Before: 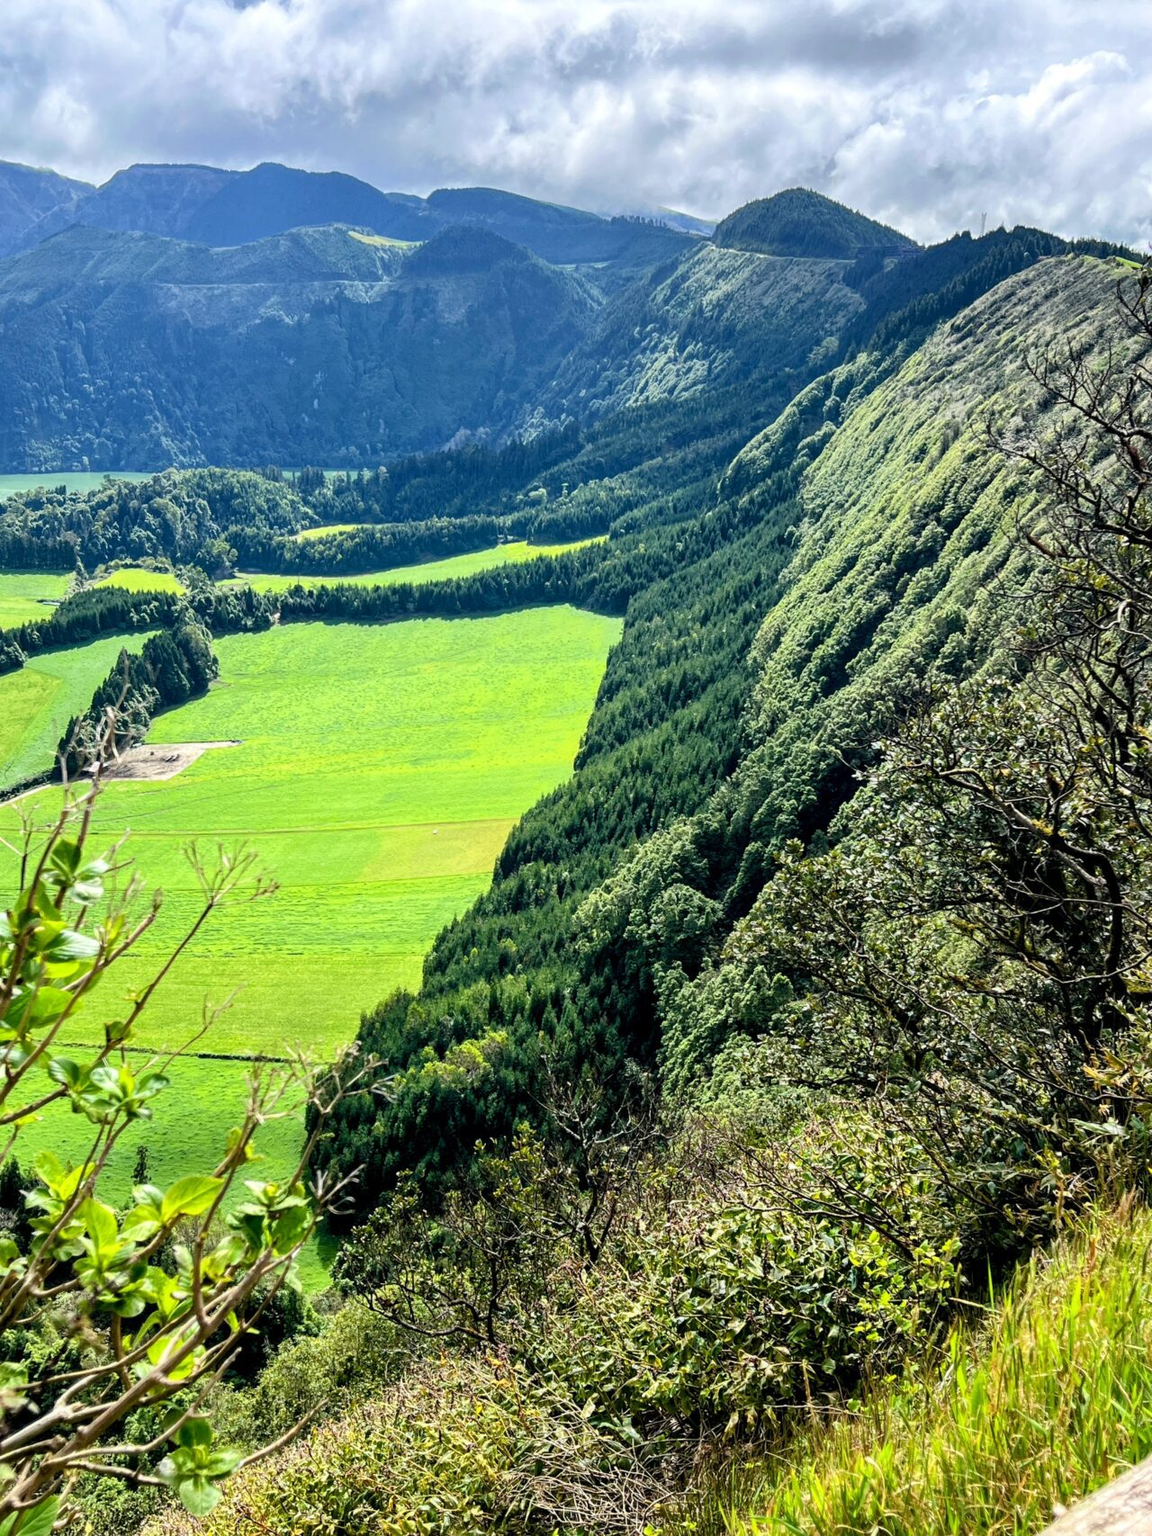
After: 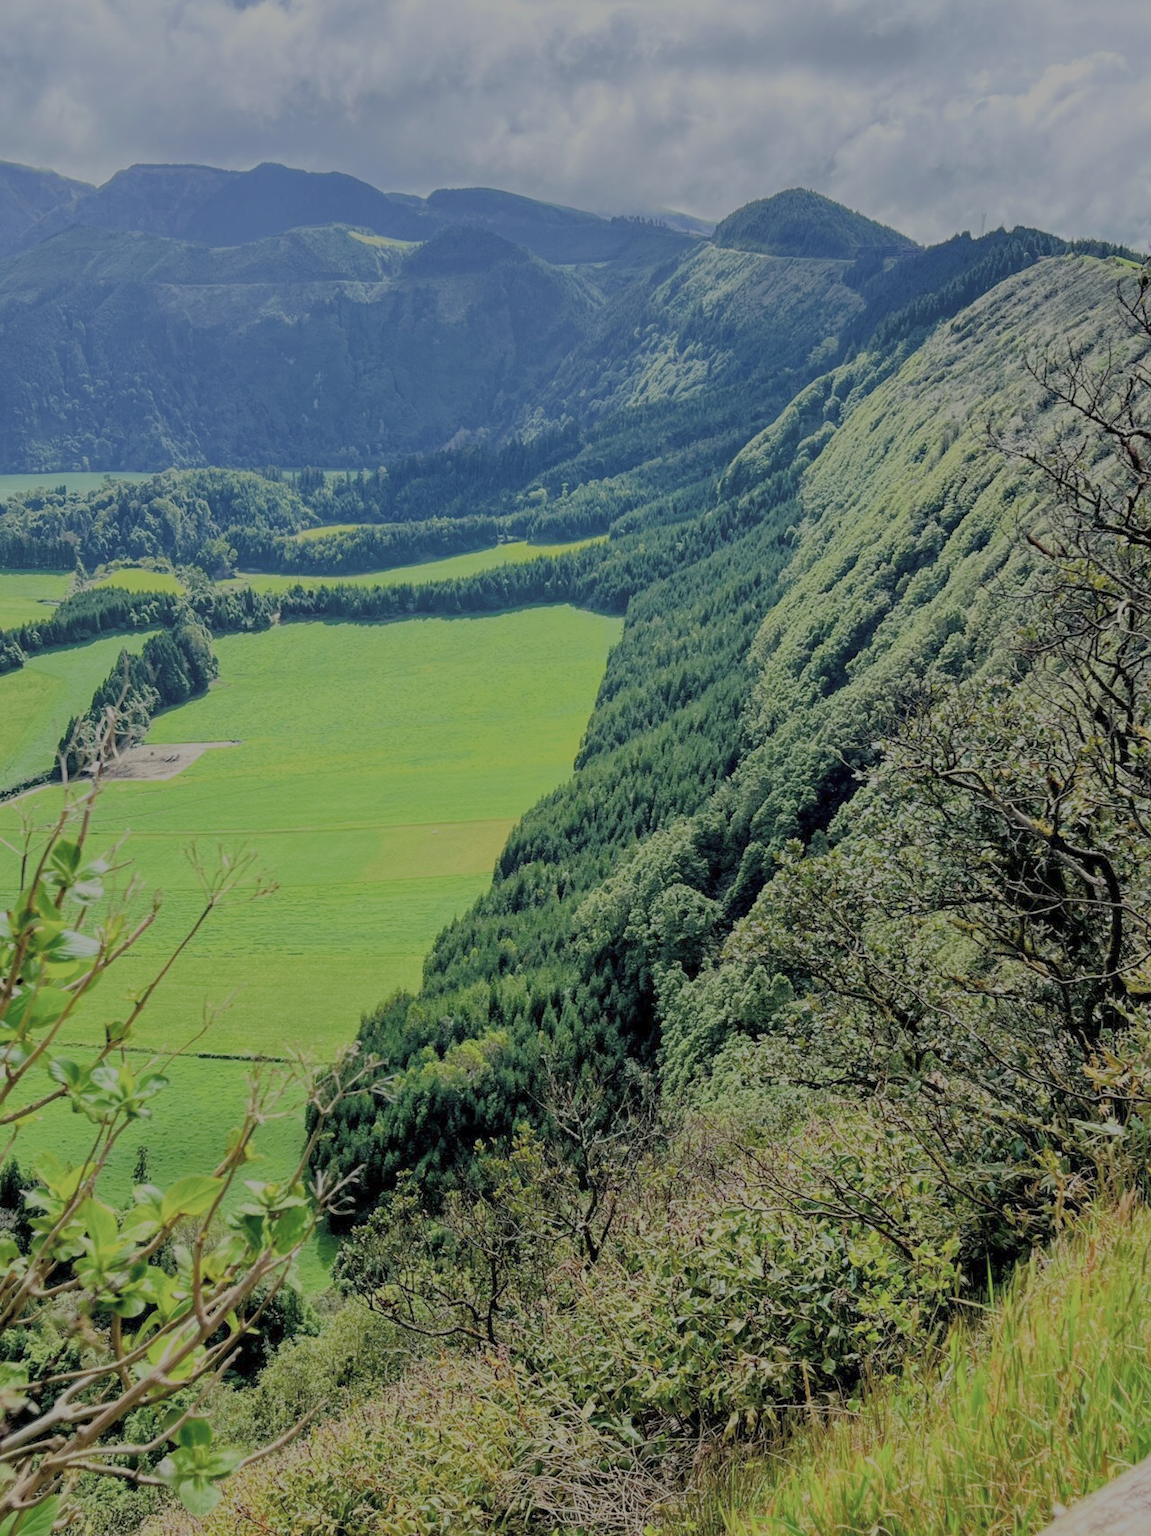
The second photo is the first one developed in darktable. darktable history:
filmic rgb: black relative exposure -13.96 EV, white relative exposure 7.94 EV, hardness 3.74, latitude 49.21%, contrast 0.505
